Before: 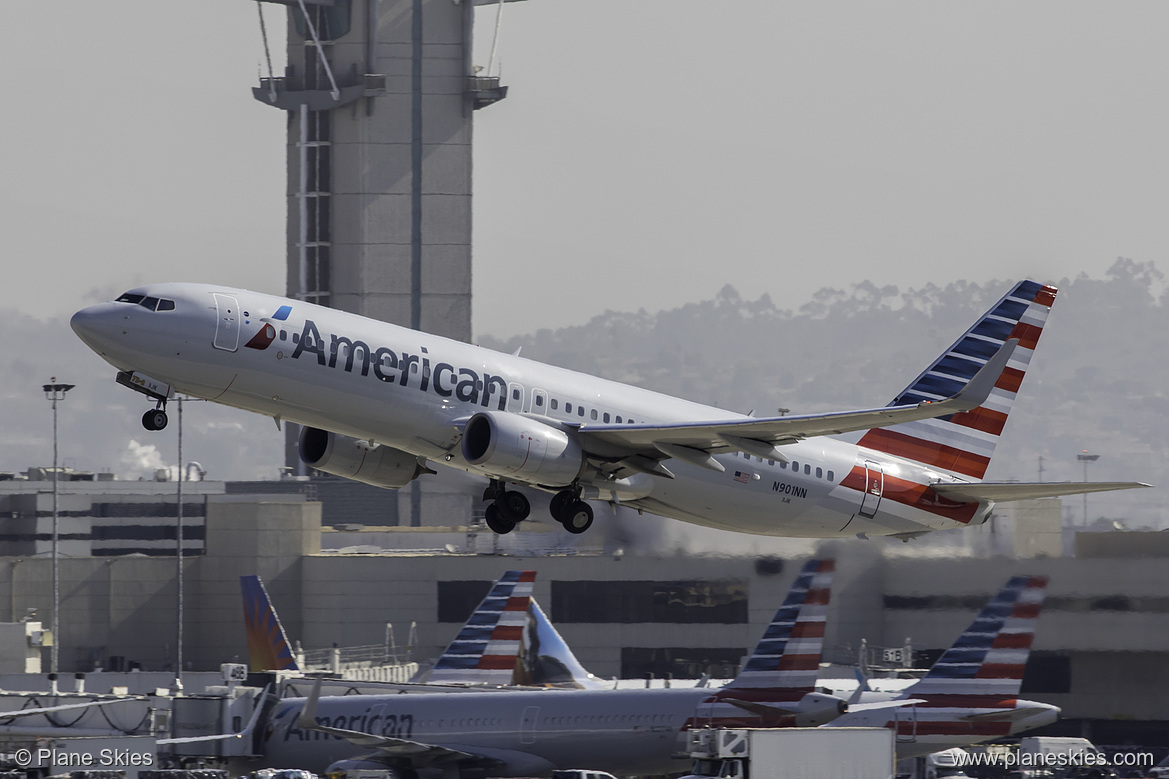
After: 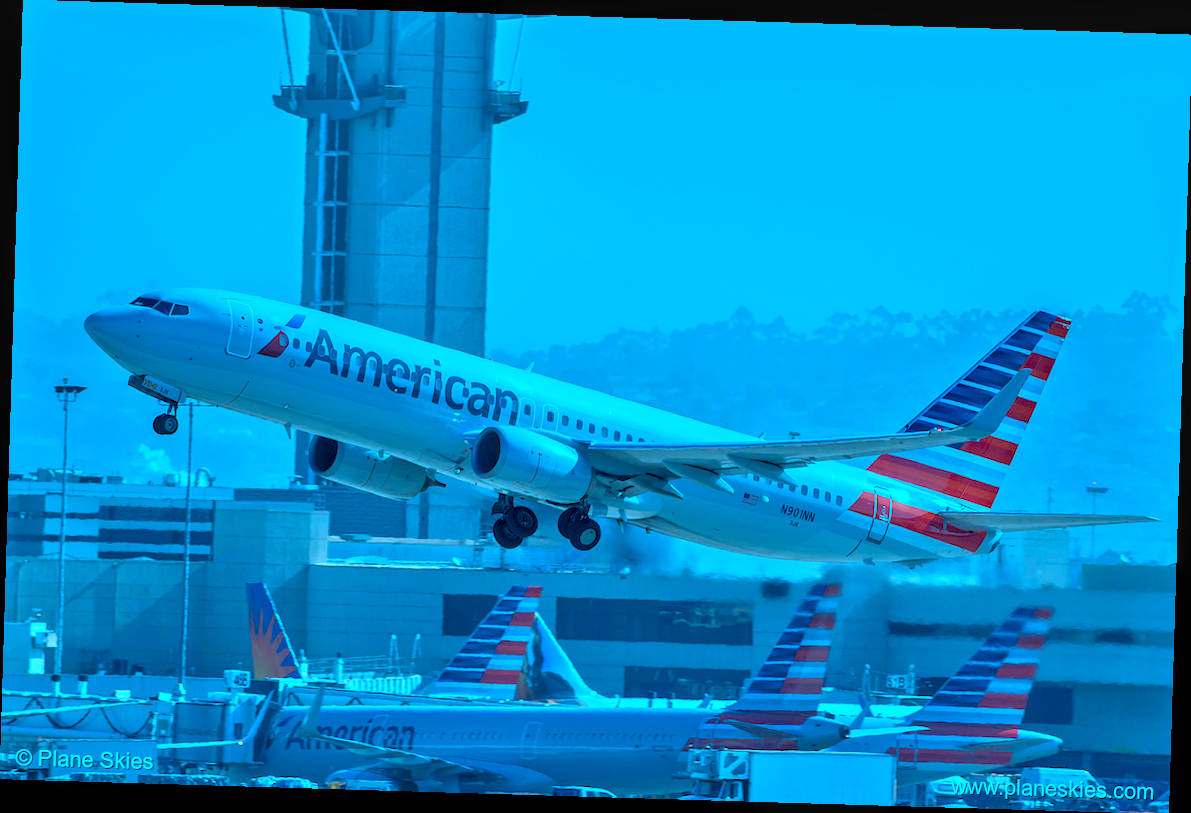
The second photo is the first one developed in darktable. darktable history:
local contrast: on, module defaults
rotate and perspective: rotation 1.72°, automatic cropping off
tone equalizer: -8 EV 2 EV, -7 EV 2 EV, -6 EV 2 EV, -5 EV 2 EV, -4 EV 2 EV, -3 EV 1.5 EV, -2 EV 1 EV, -1 EV 0.5 EV
white balance: red 0.766, blue 1.537
